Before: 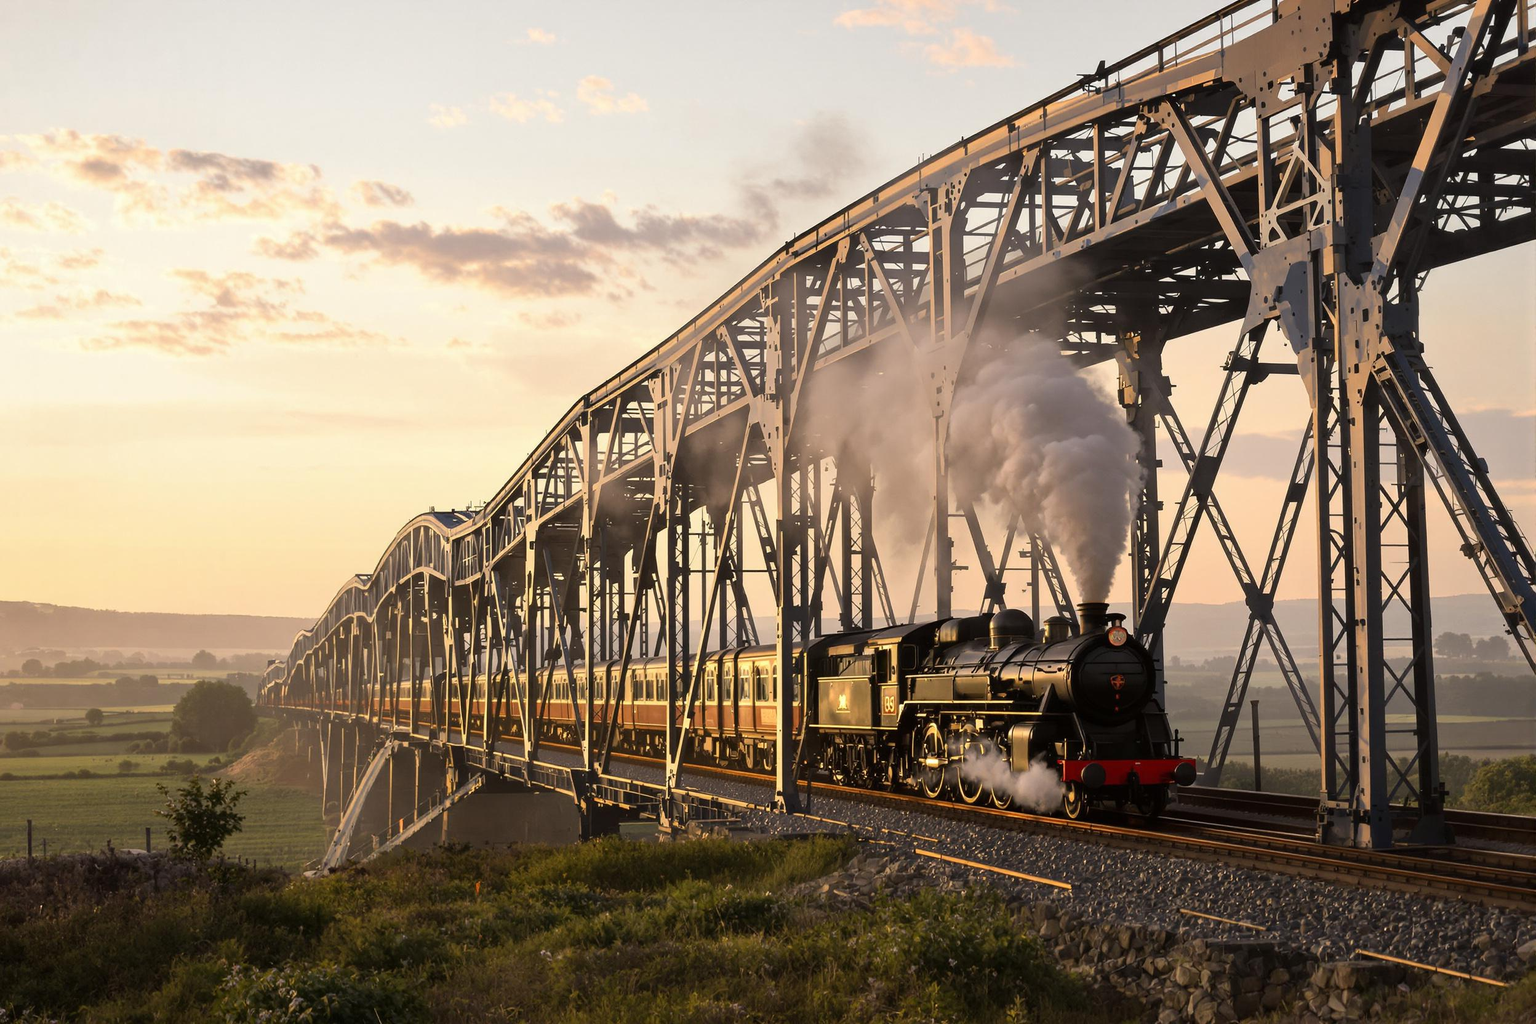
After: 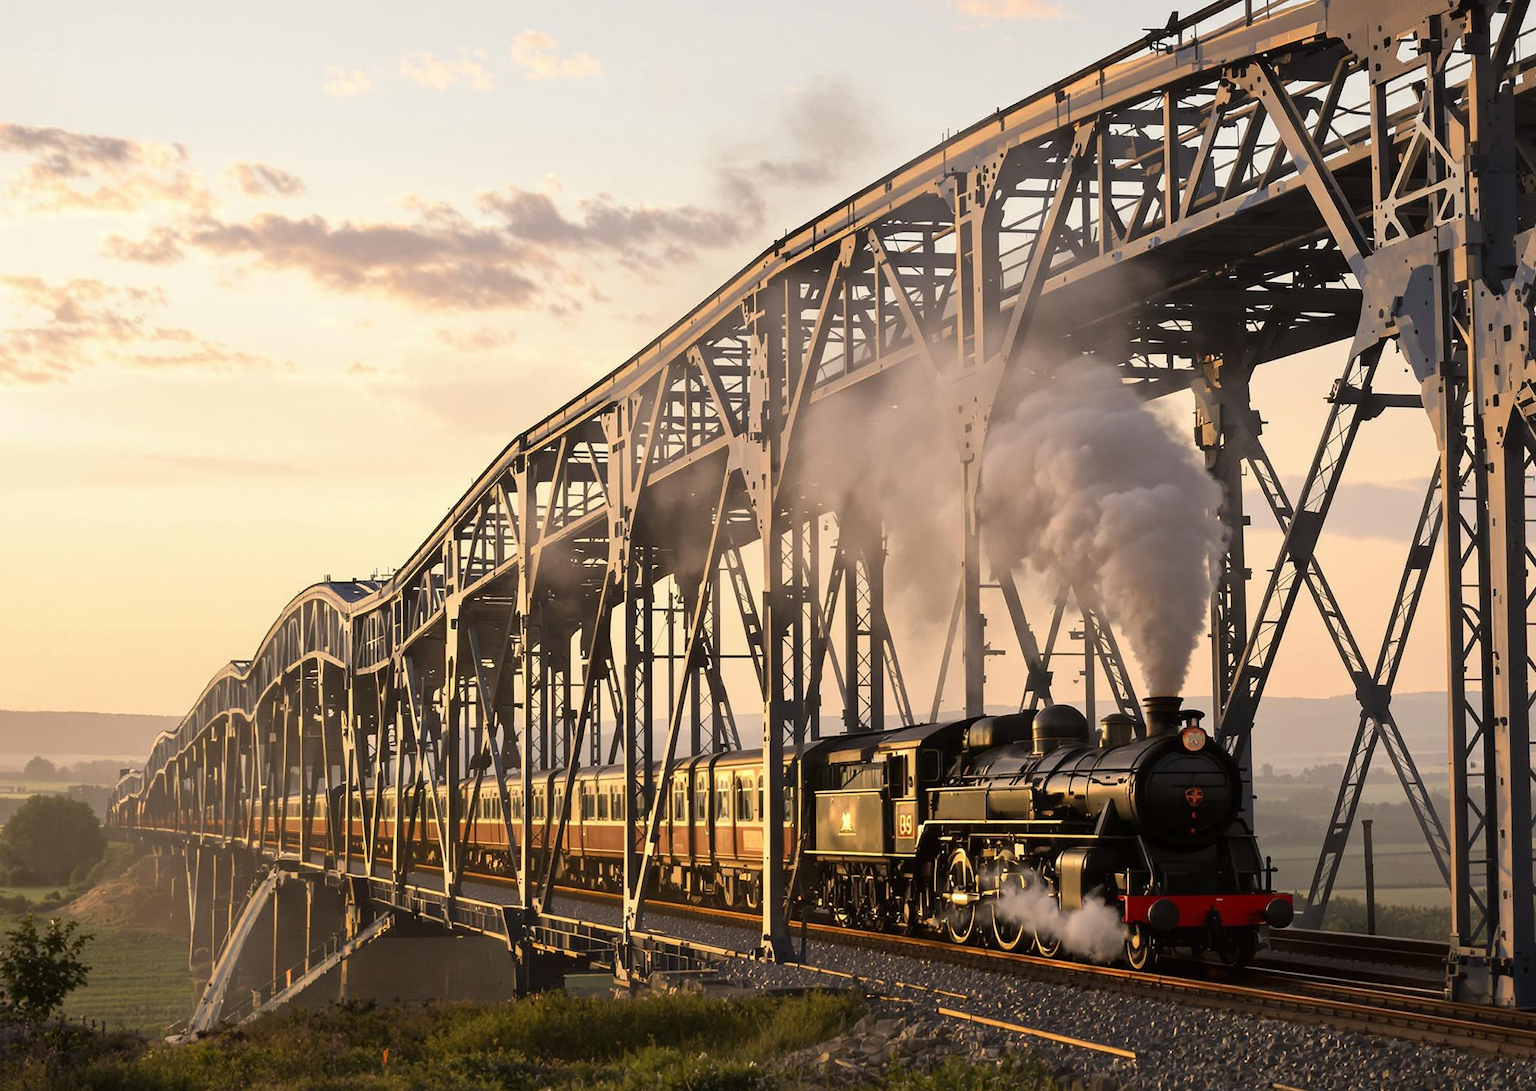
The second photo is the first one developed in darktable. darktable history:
crop: left 11.284%, top 5.059%, right 9.584%, bottom 10.589%
